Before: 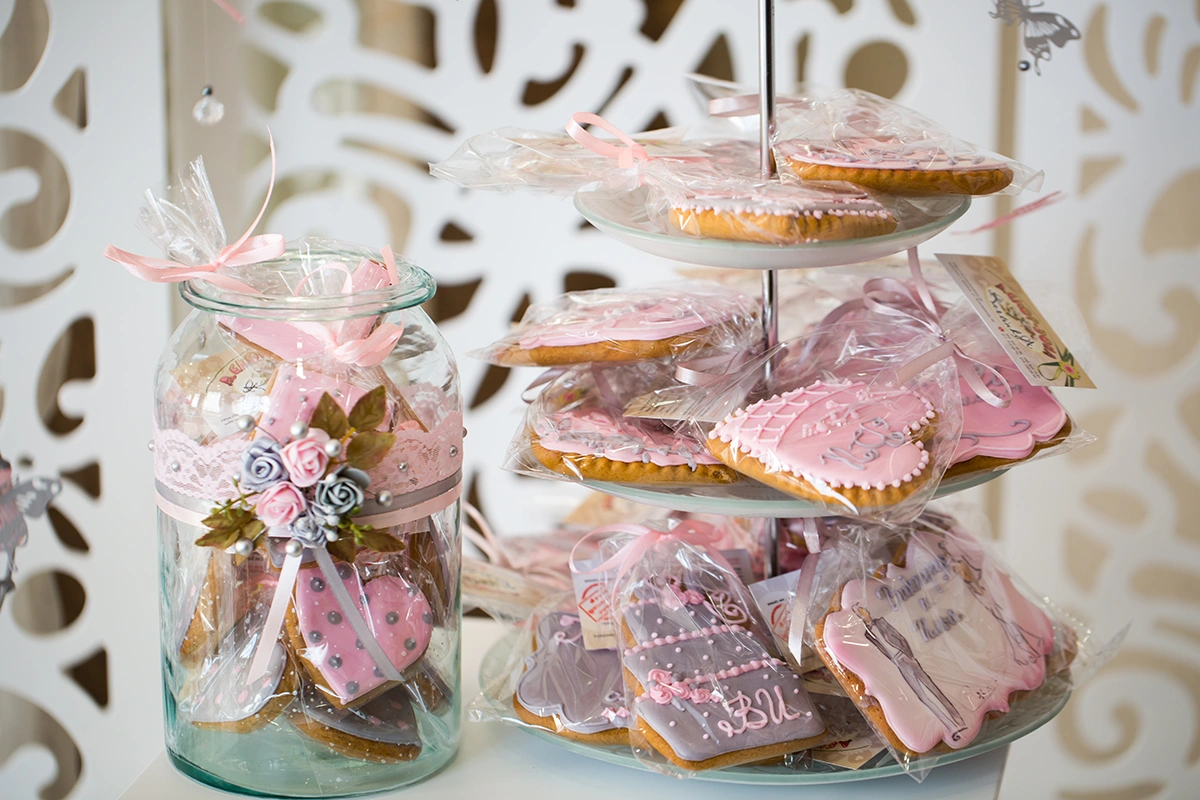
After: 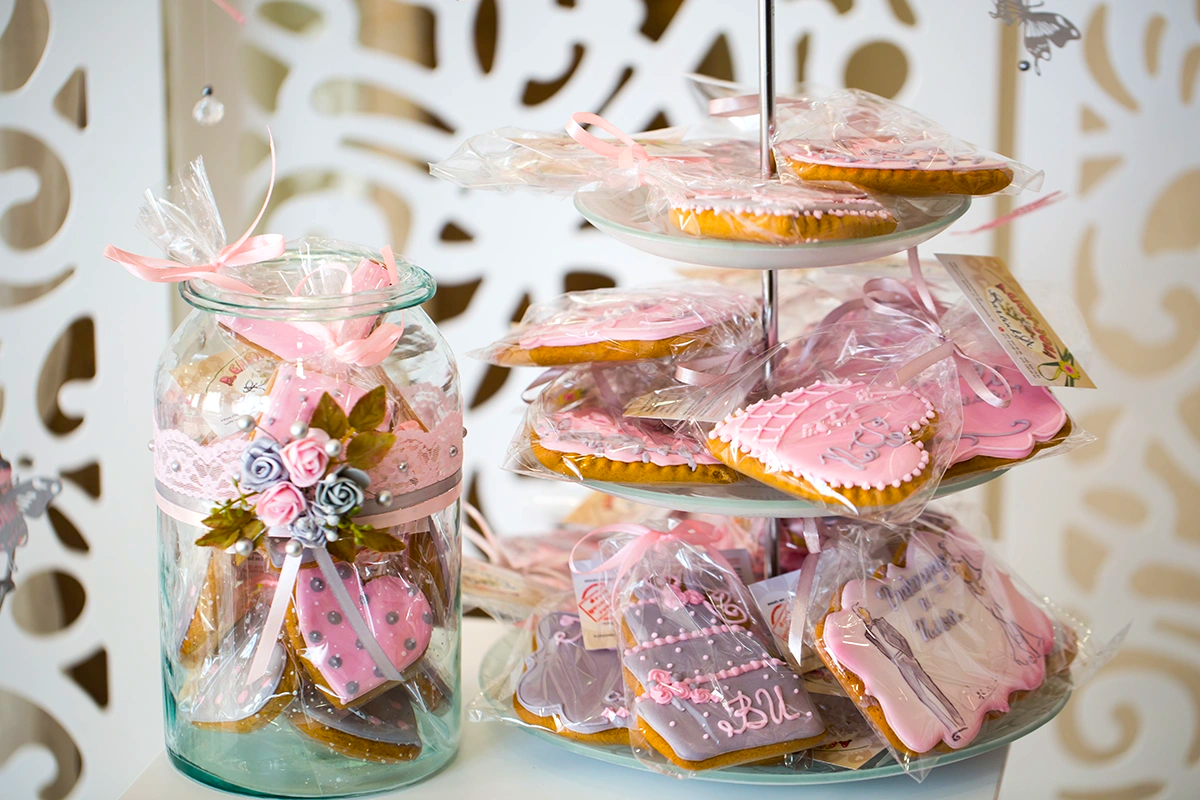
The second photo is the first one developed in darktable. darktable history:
tone equalizer: -7 EV 0.211 EV, -6 EV 0.111 EV, -5 EV 0.106 EV, -4 EV 0.054 EV, -2 EV -0.039 EV, -1 EV -0.042 EV, +0 EV -0.07 EV, smoothing diameter 24.99%, edges refinement/feathering 5.84, preserve details guided filter
color balance rgb: power › hue 314.45°, perceptual saturation grading › global saturation 25.492%, perceptual brilliance grading › global brilliance 4.78%, global vibrance 14.985%
